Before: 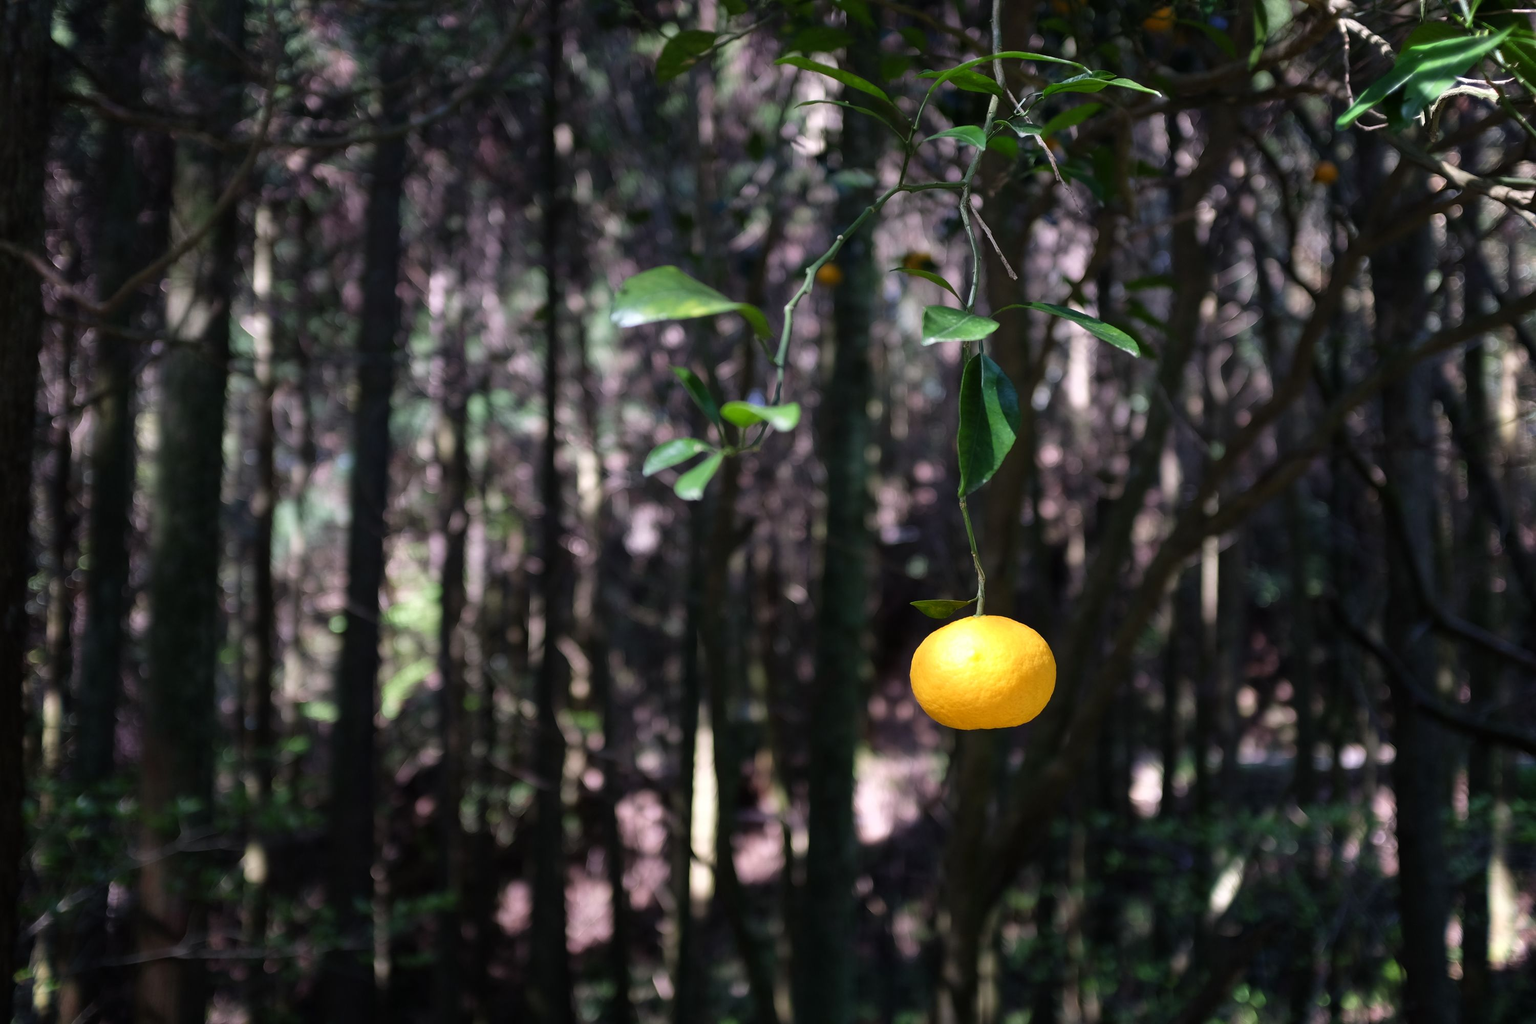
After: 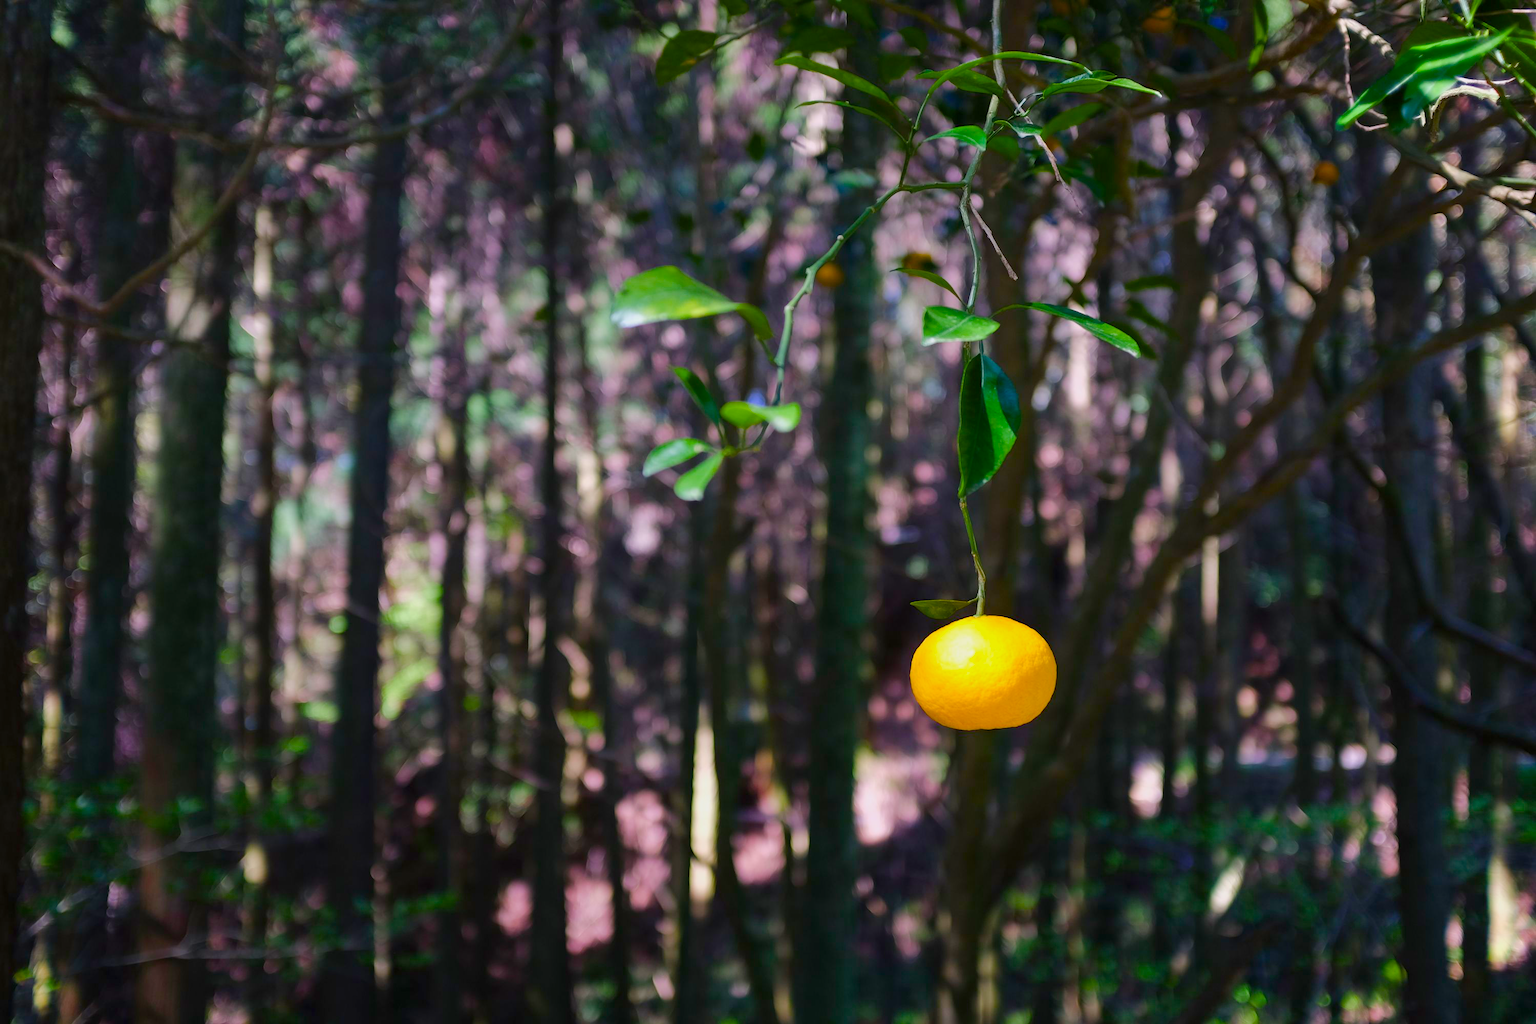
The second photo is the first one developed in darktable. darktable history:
color balance rgb: linear chroma grading › global chroma 14.354%, perceptual saturation grading › global saturation 39.378%, perceptual saturation grading › highlights -25.074%, perceptual saturation grading › mid-tones 34.43%, perceptual saturation grading › shadows 35.122%, perceptual brilliance grading › mid-tones 10.954%, perceptual brilliance grading › shadows 14.946%, contrast -9.818%
